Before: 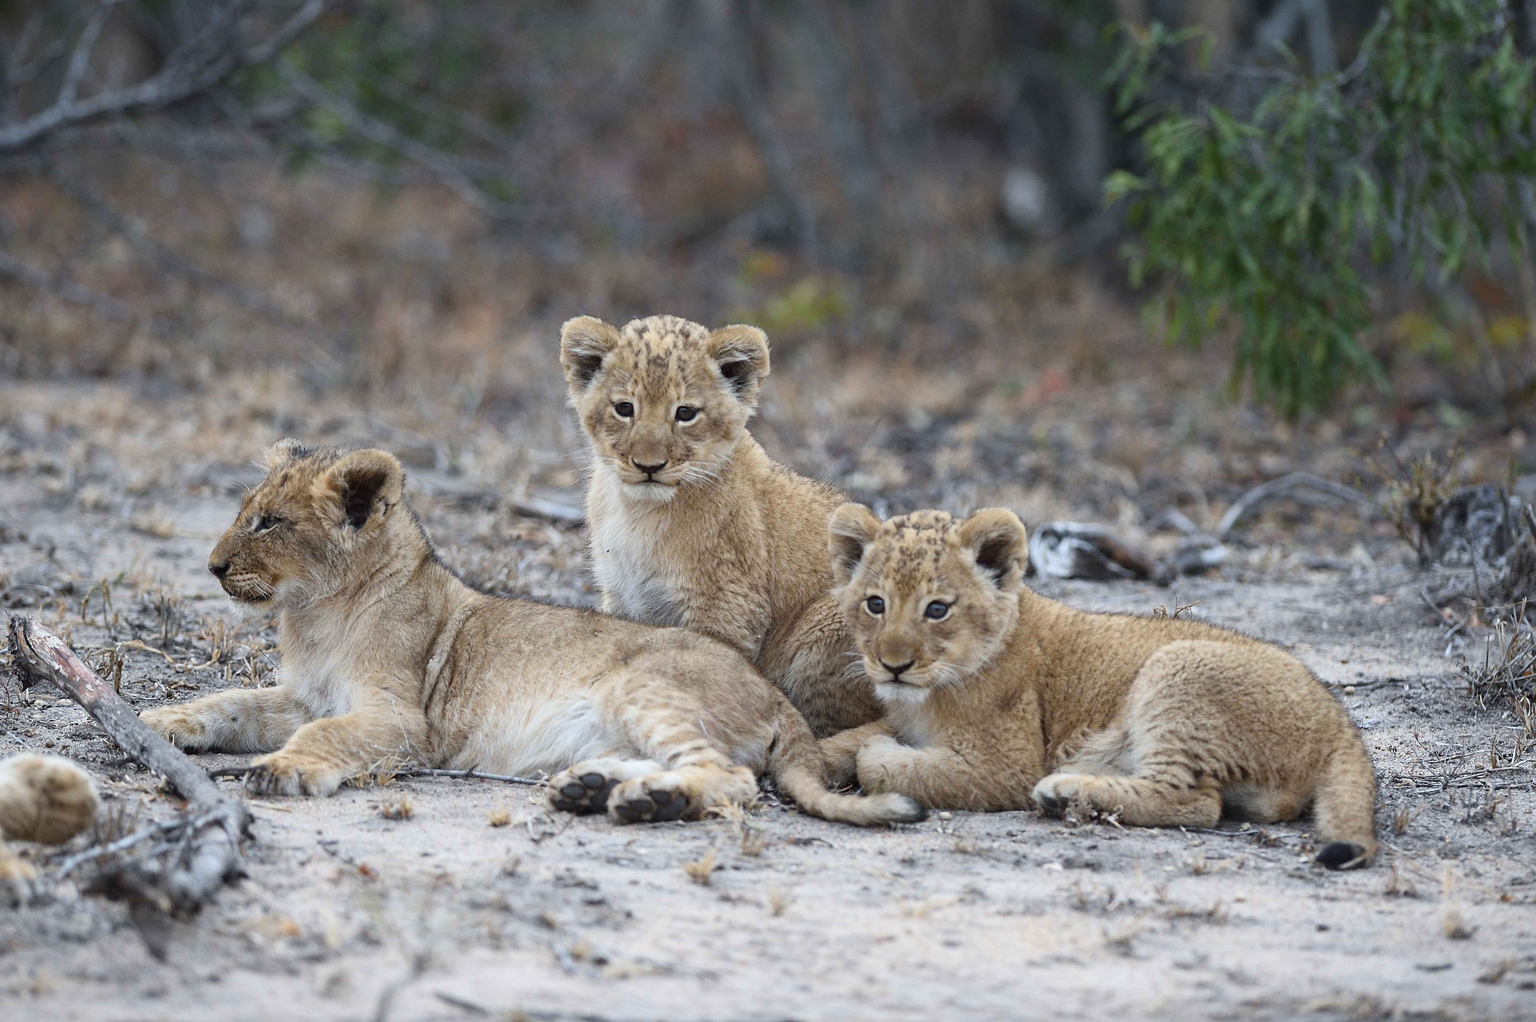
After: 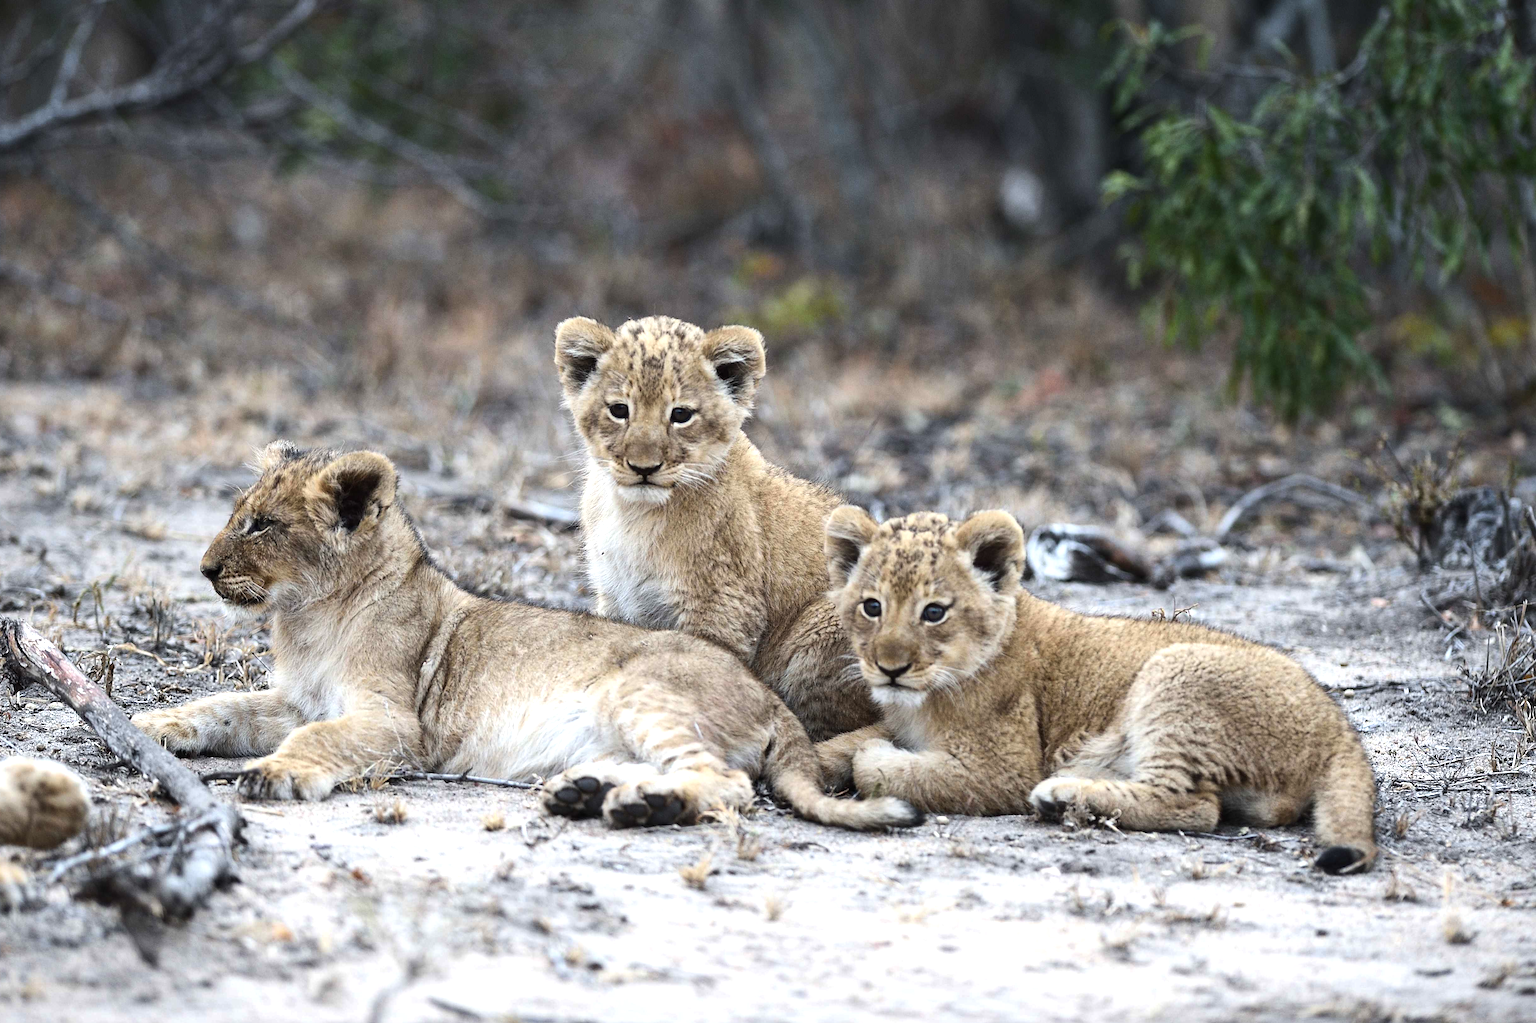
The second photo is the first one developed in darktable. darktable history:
crop and rotate: left 0.614%, top 0.179%, bottom 0.309%
tone equalizer: -8 EV -0.75 EV, -7 EV -0.7 EV, -6 EV -0.6 EV, -5 EV -0.4 EV, -3 EV 0.4 EV, -2 EV 0.6 EV, -1 EV 0.7 EV, +0 EV 0.75 EV, edges refinement/feathering 500, mask exposure compensation -1.57 EV, preserve details no
